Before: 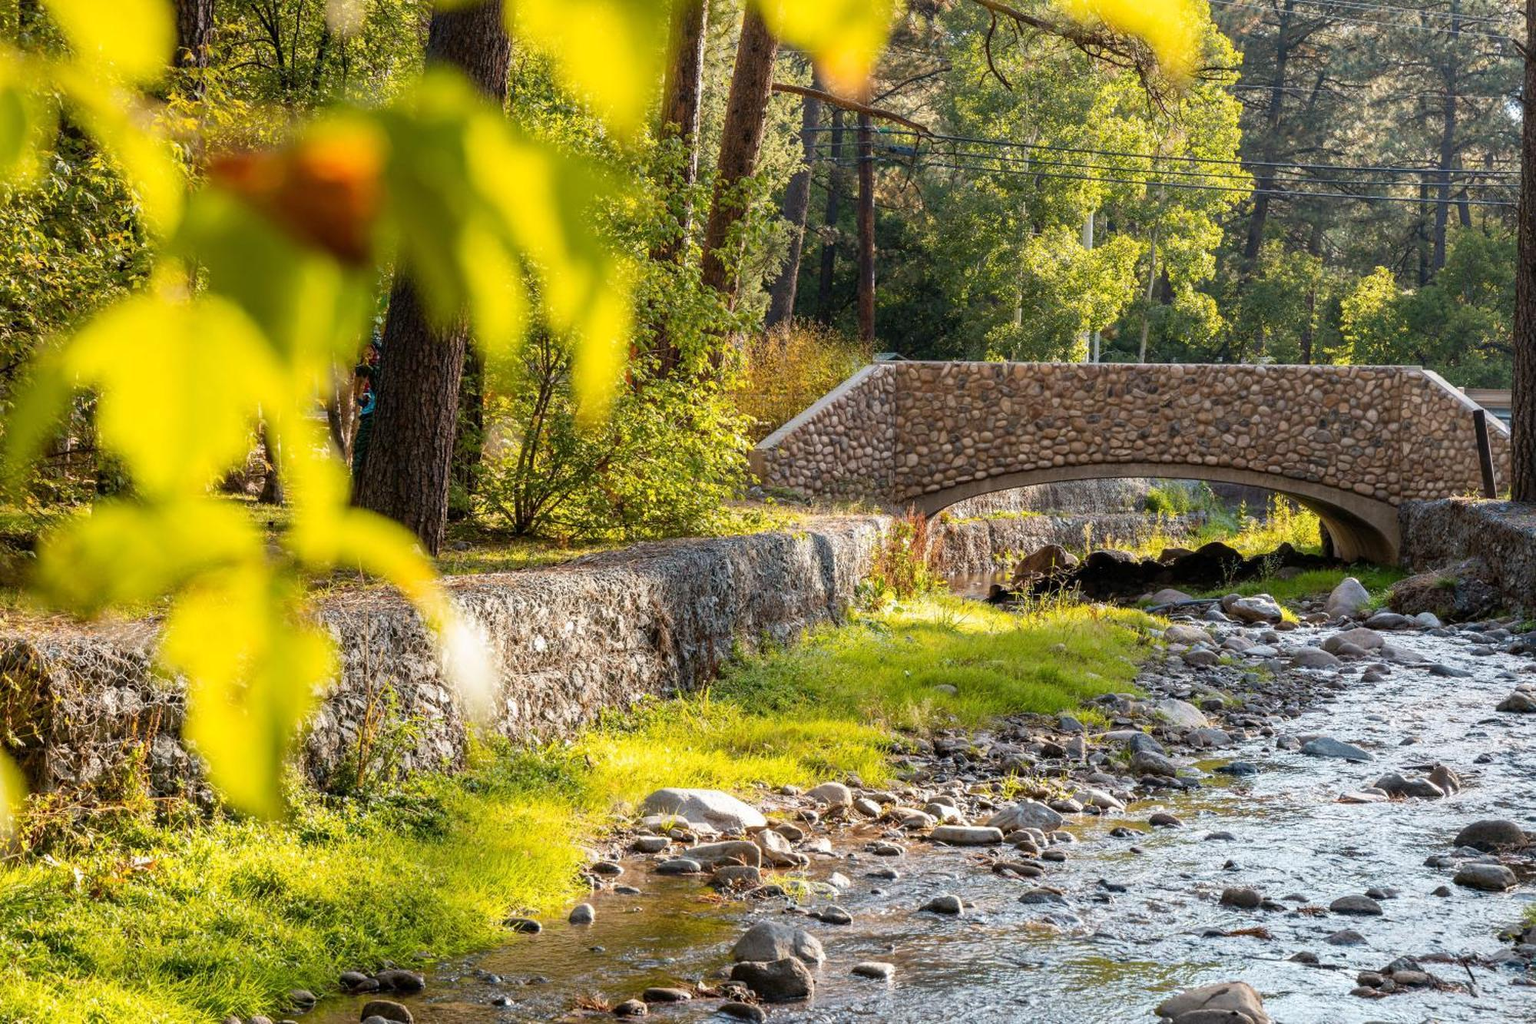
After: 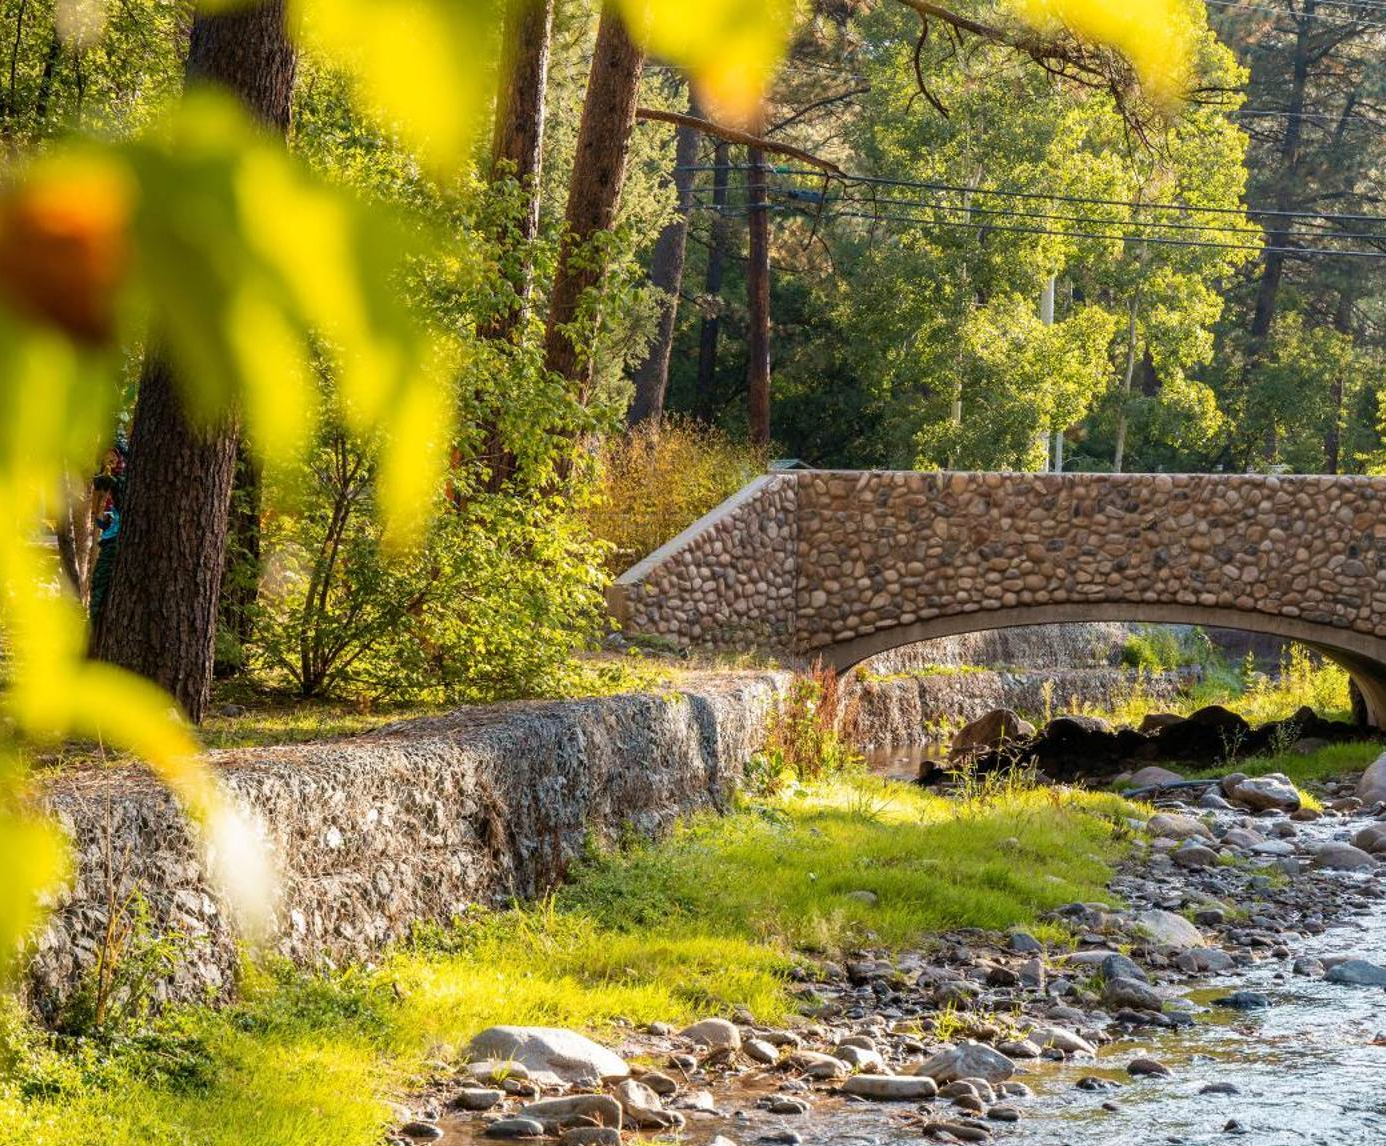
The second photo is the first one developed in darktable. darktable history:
crop: left 18.479%, right 12.2%, bottom 13.971%
velvia: strength 15%
